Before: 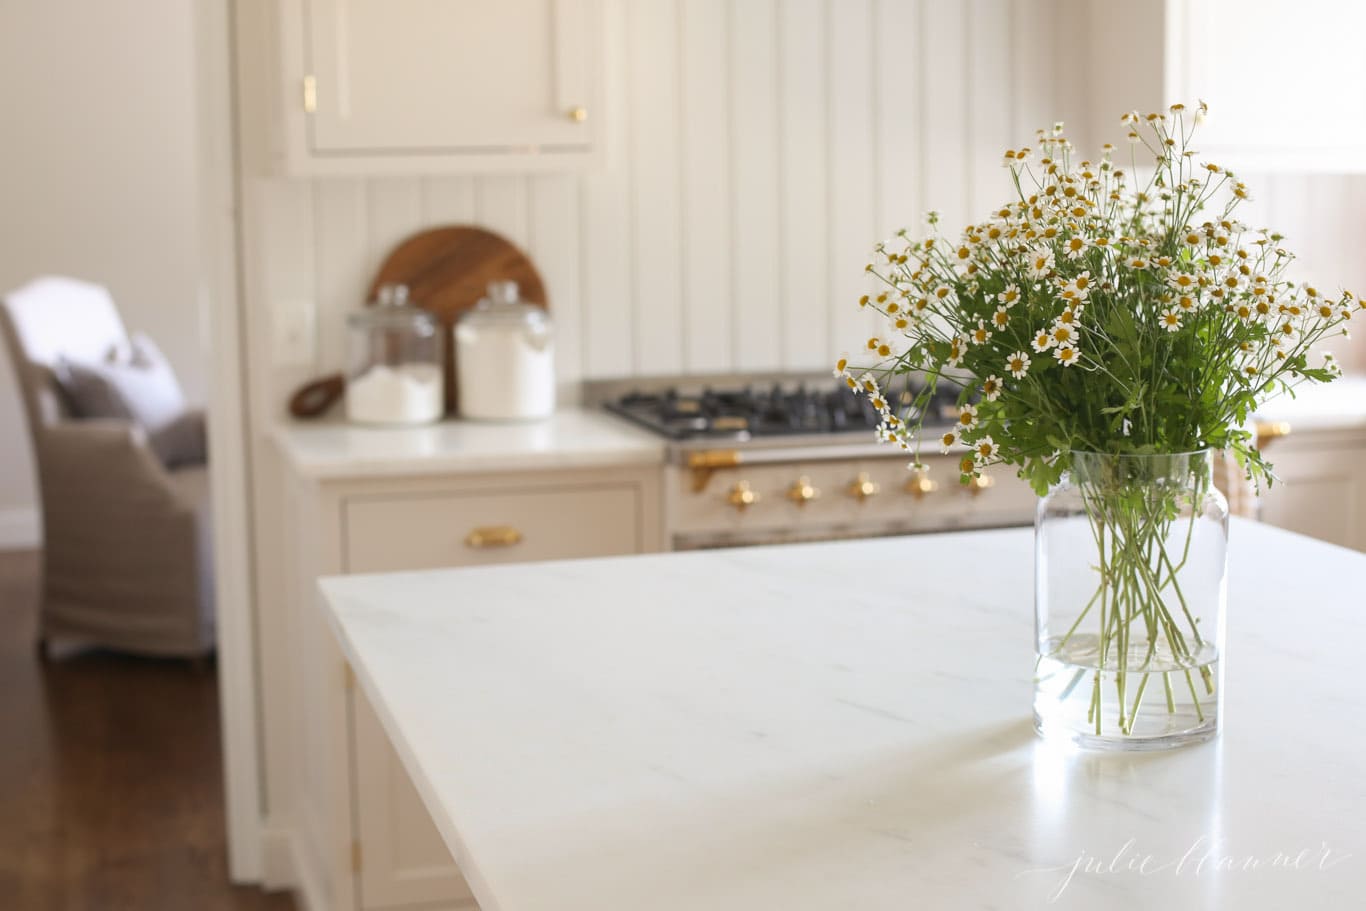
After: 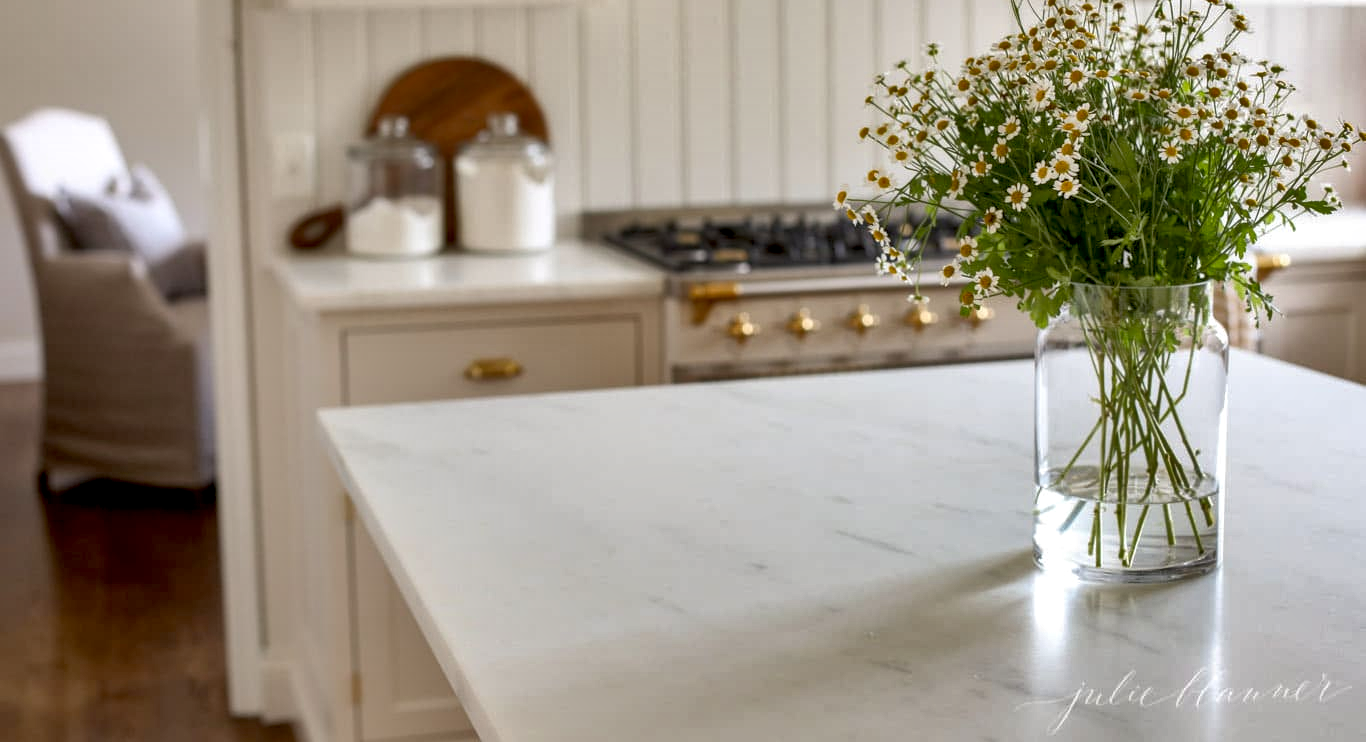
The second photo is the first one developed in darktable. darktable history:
shadows and highlights: shadows 30.63, highlights -63.22, shadows color adjustment 98%, highlights color adjustment 58.61%, soften with gaussian
local contrast: on, module defaults
crop and rotate: top 18.507%
exposure: black level correction 0.016, exposure -0.009 EV, compensate highlight preservation false
